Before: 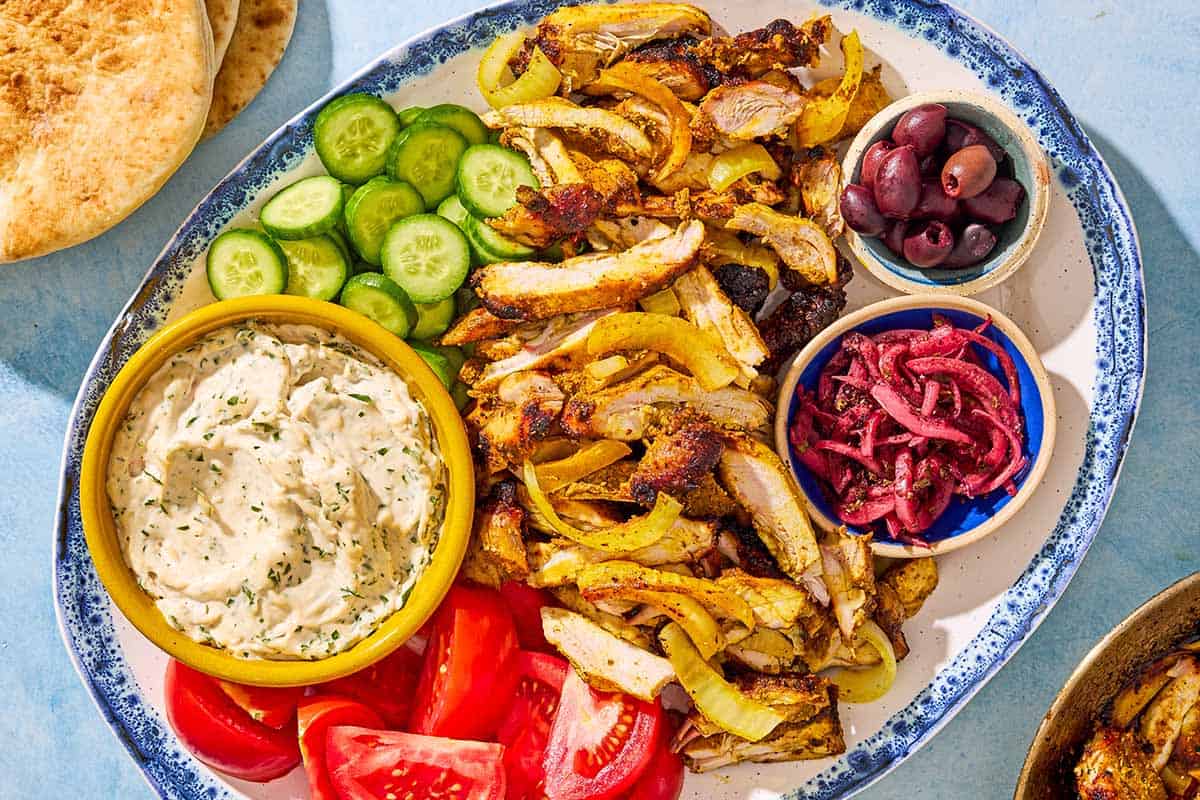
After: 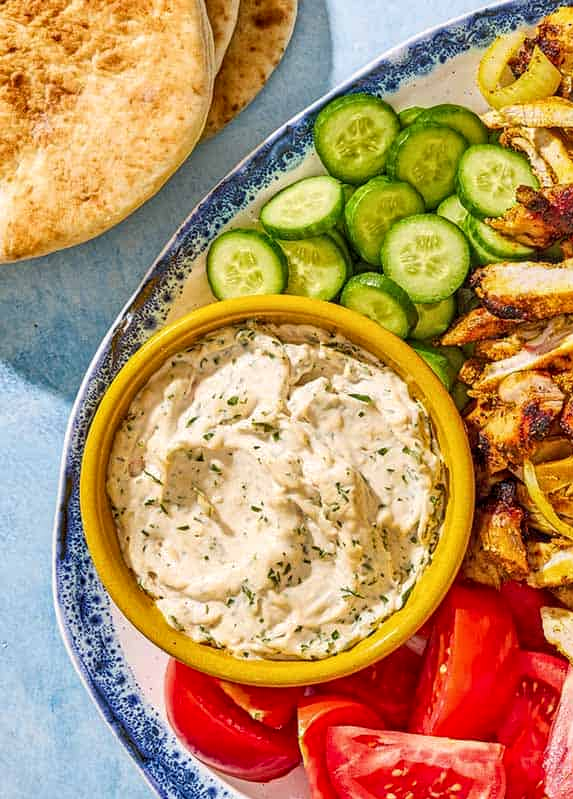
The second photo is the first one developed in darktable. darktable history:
exposure: exposure -0.064 EV, compensate highlight preservation false
local contrast: on, module defaults
crop and rotate: left 0.023%, top 0%, right 52.171%
